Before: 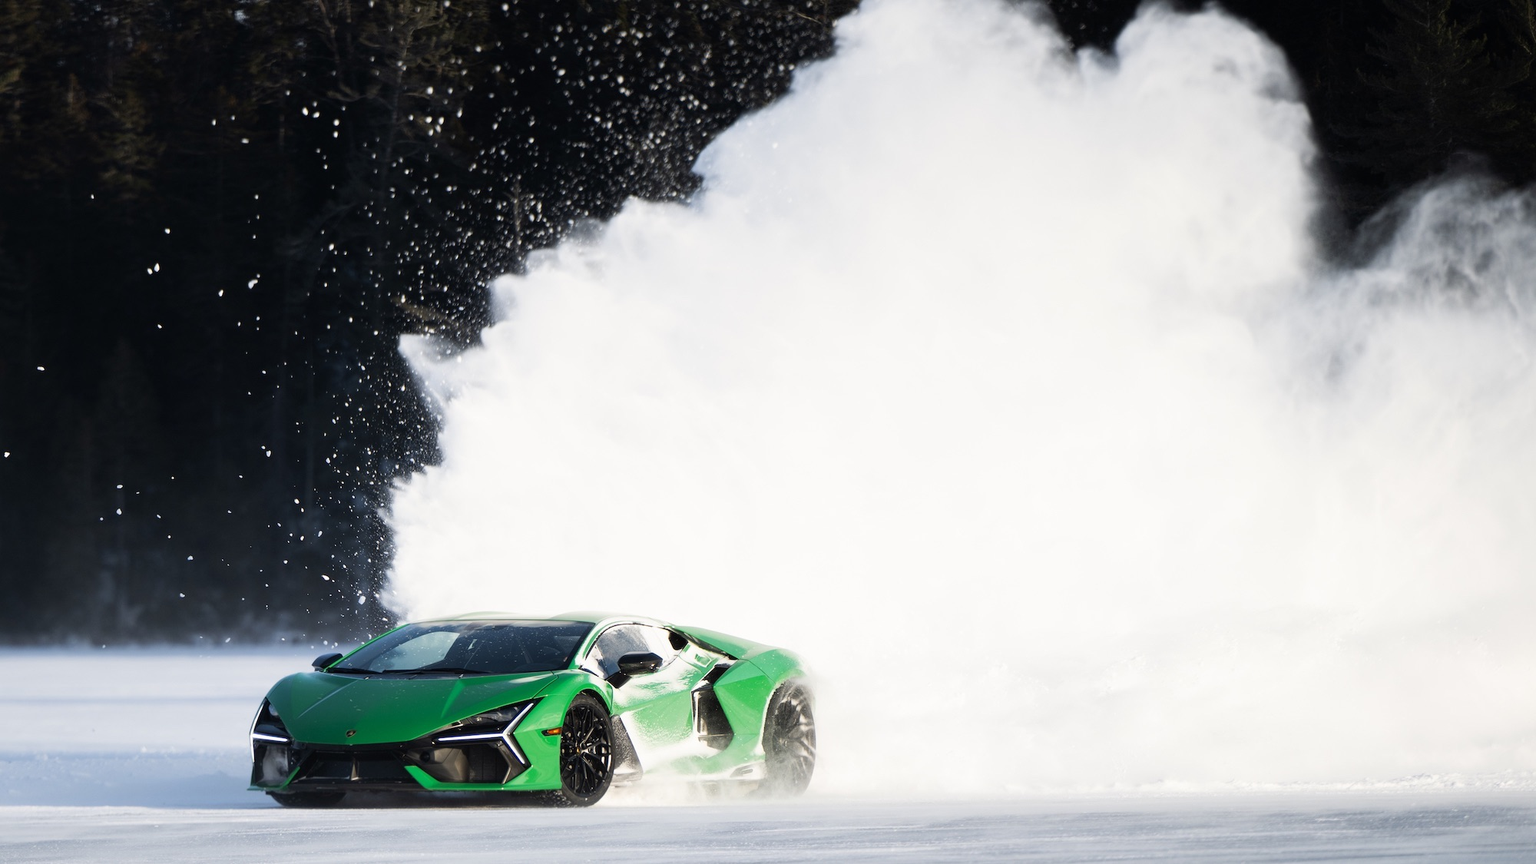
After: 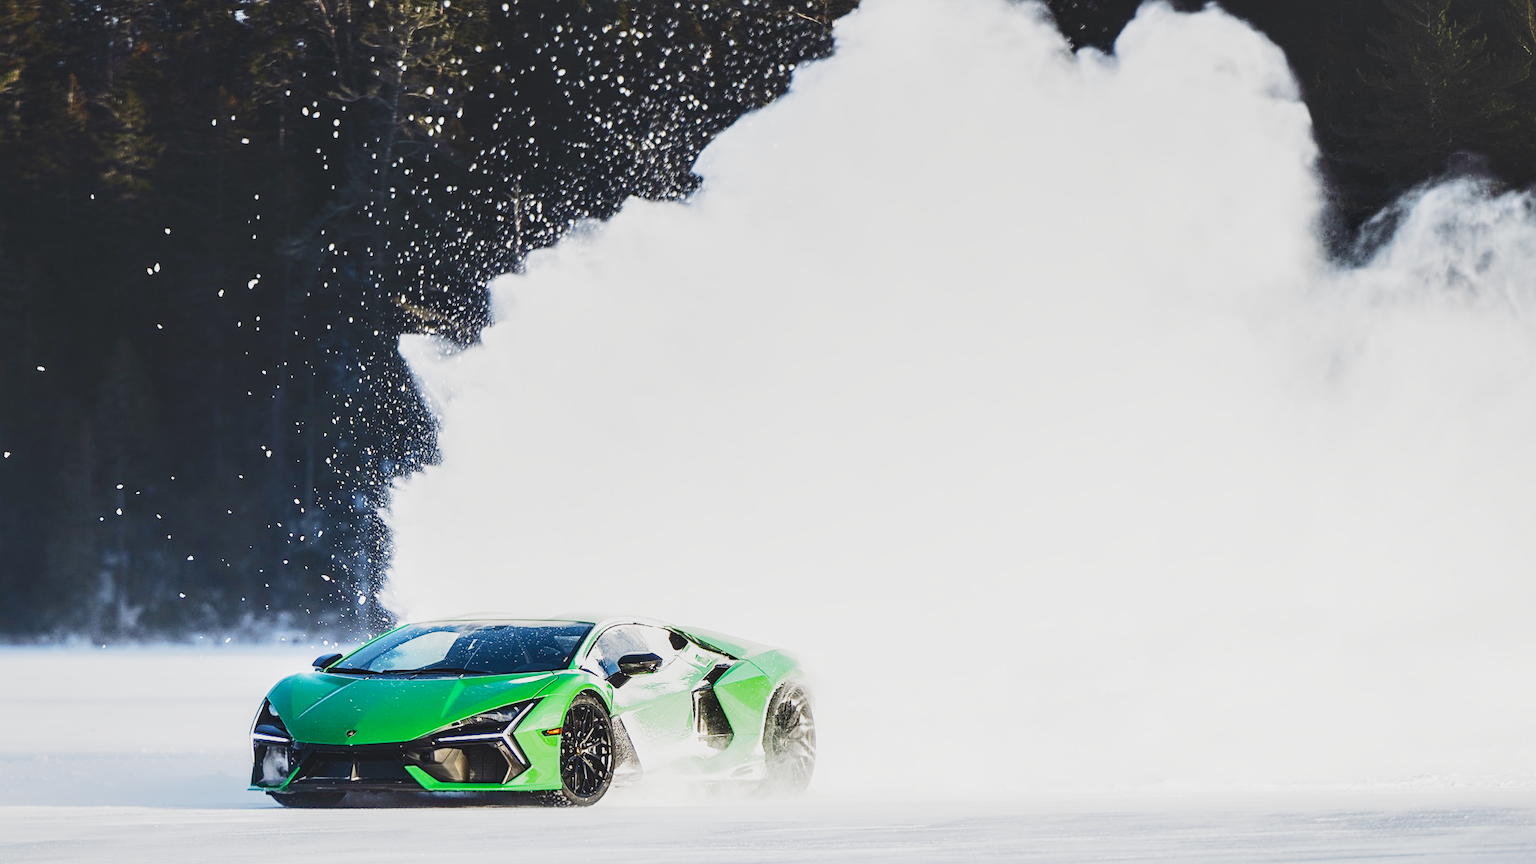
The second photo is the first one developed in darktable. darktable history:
shadows and highlights: shadows 29.27, highlights -28.82, low approximation 0.01, soften with gaussian
color balance rgb: shadows lift › hue 87.32°, perceptual saturation grading › global saturation 25.203%, global vibrance 20%
local contrast: detail 130%
exposure: exposure -0.157 EV, compensate exposure bias true, compensate highlight preservation false
filmic rgb: black relative exposure -16 EV, white relative exposure 5.28 EV, hardness 5.91, contrast 1.246, preserve chrominance no, color science v5 (2021), contrast in shadows safe, contrast in highlights safe
tone curve: curves: ch0 [(0, 0) (0.003, 0.1) (0.011, 0.101) (0.025, 0.11) (0.044, 0.126) (0.069, 0.14) (0.1, 0.158) (0.136, 0.18) (0.177, 0.206) (0.224, 0.243) (0.277, 0.293) (0.335, 0.36) (0.399, 0.446) (0.468, 0.537) (0.543, 0.618) (0.623, 0.694) (0.709, 0.763) (0.801, 0.836) (0.898, 0.908) (1, 1)], color space Lab, independent channels, preserve colors none
sharpen: on, module defaults
